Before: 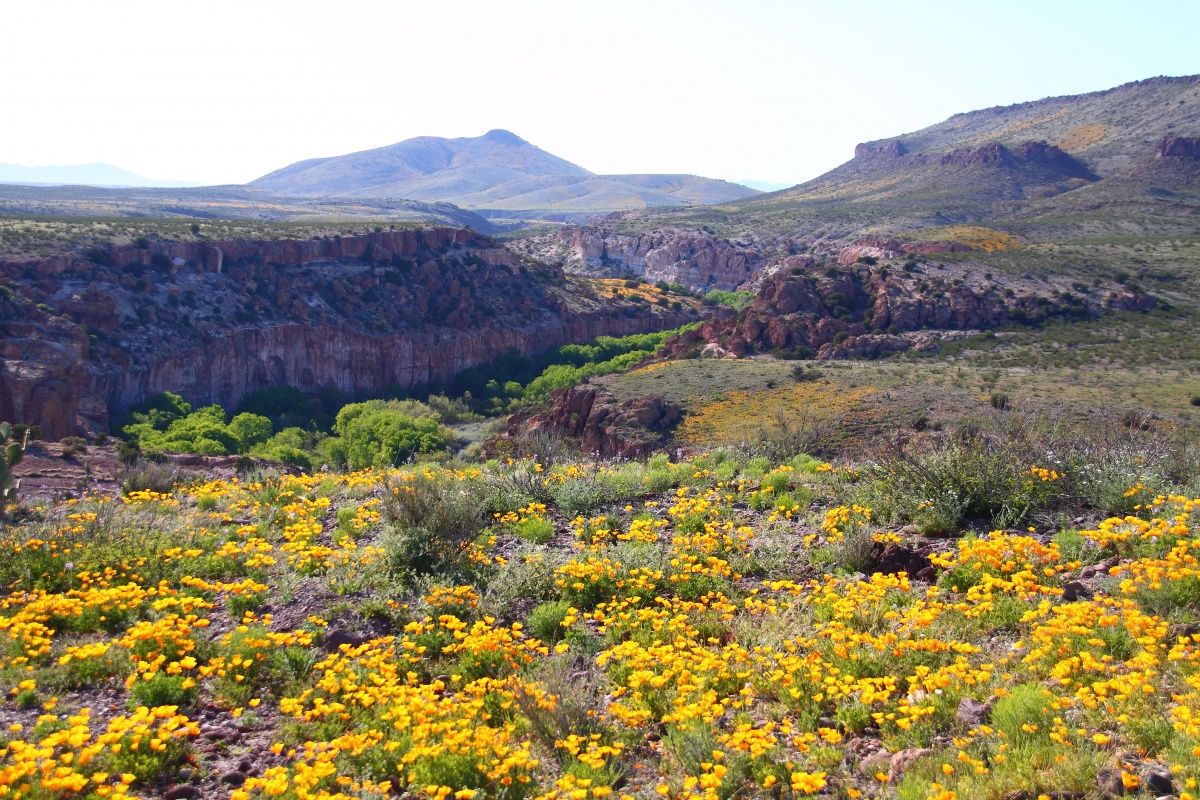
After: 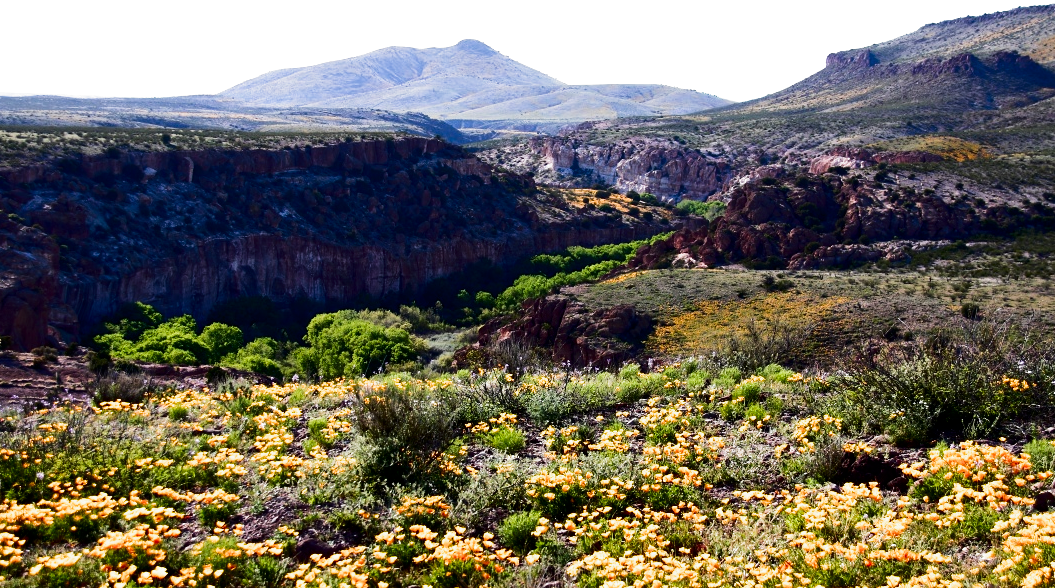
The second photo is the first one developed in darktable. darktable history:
filmic rgb: black relative exposure -8.2 EV, white relative exposure 2.2 EV, threshold 3 EV, hardness 7.11, latitude 75%, contrast 1.325, highlights saturation mix -2%, shadows ↔ highlights balance 30%, preserve chrominance RGB euclidean norm, color science v5 (2021), contrast in shadows safe, contrast in highlights safe, enable highlight reconstruction true
contrast brightness saturation: contrast 0.22, brightness -0.19, saturation 0.24
crop and rotate: left 2.425%, top 11.305%, right 9.6%, bottom 15.08%
shadows and highlights: shadows 40, highlights -54, highlights color adjustment 46%, low approximation 0.01, soften with gaussian
